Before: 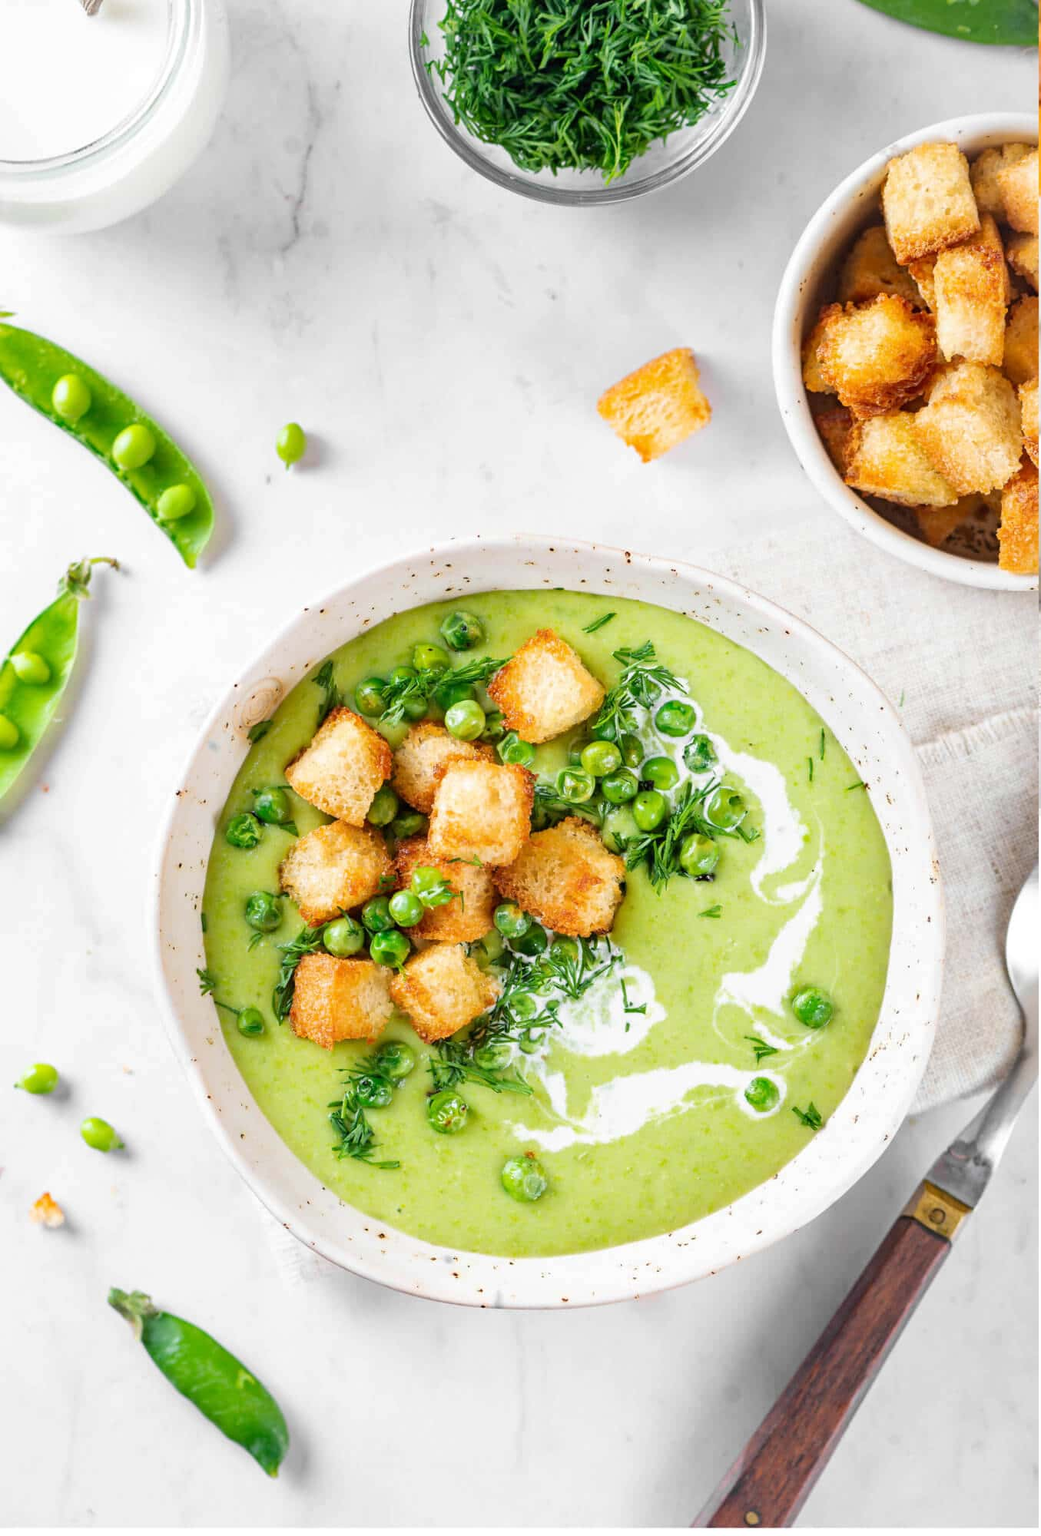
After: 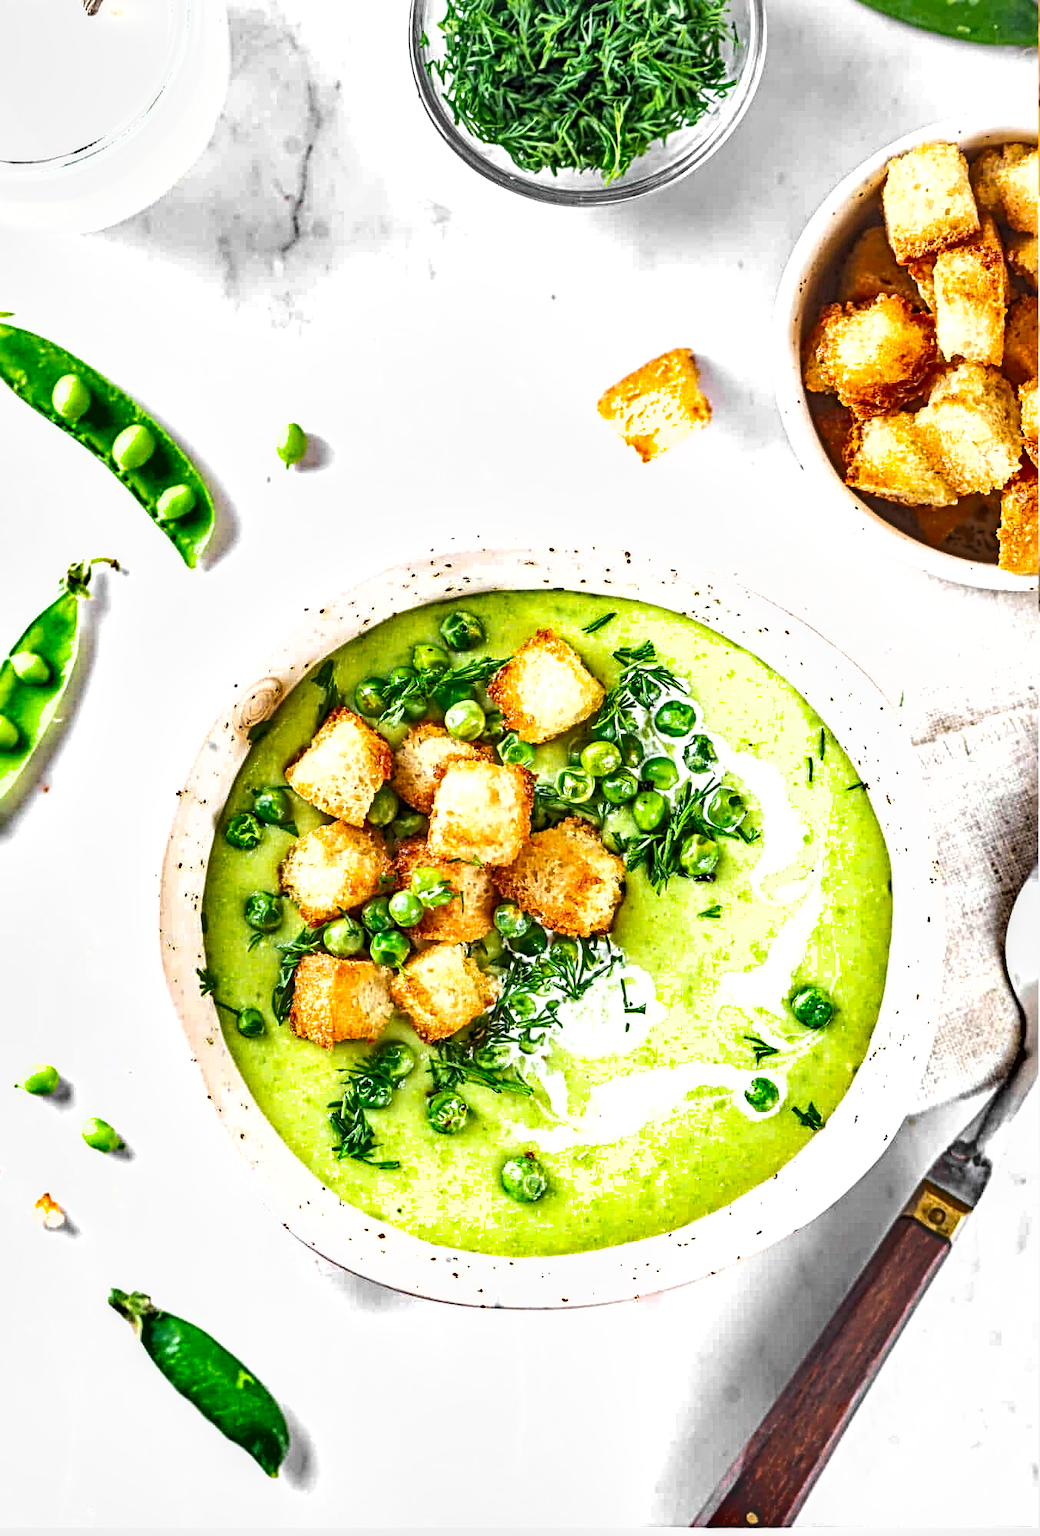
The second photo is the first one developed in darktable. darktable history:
exposure: black level correction 0, exposure 0.6 EV, compensate exposure bias true, compensate highlight preservation false
shadows and highlights: soften with gaussian
local contrast: on, module defaults
sharpen: radius 4.883
